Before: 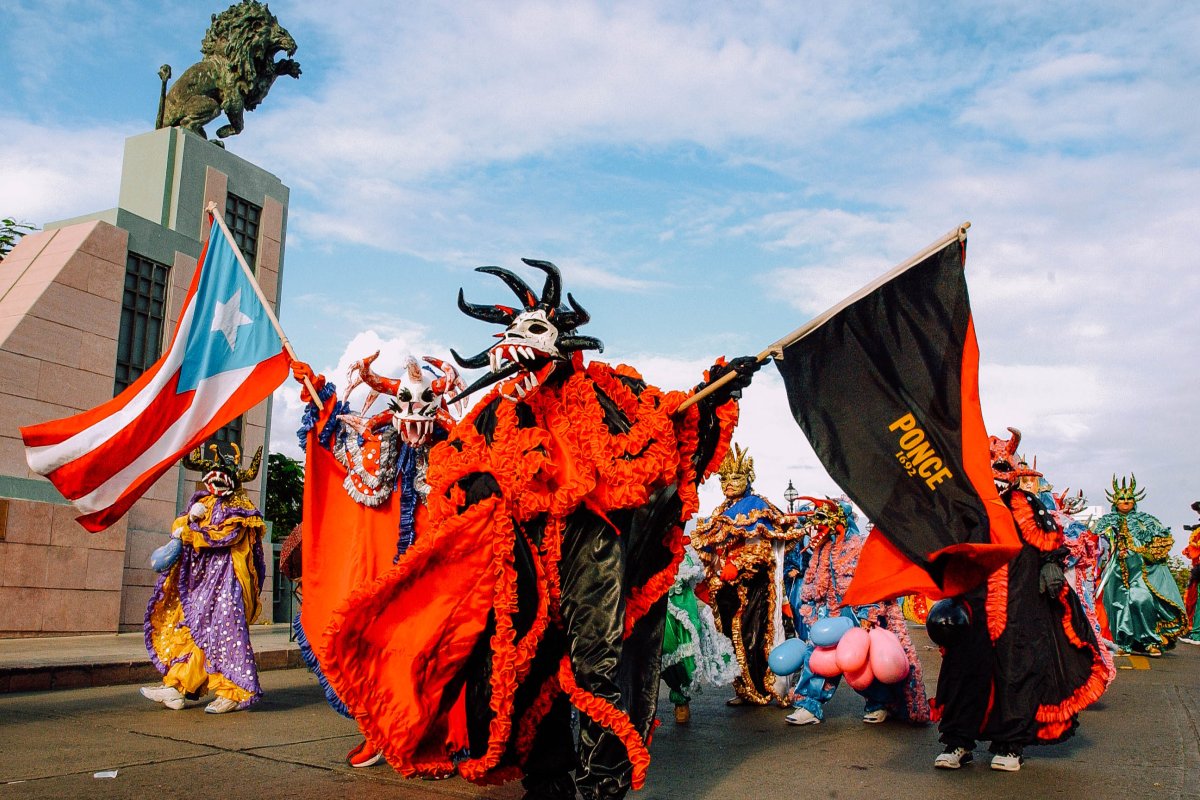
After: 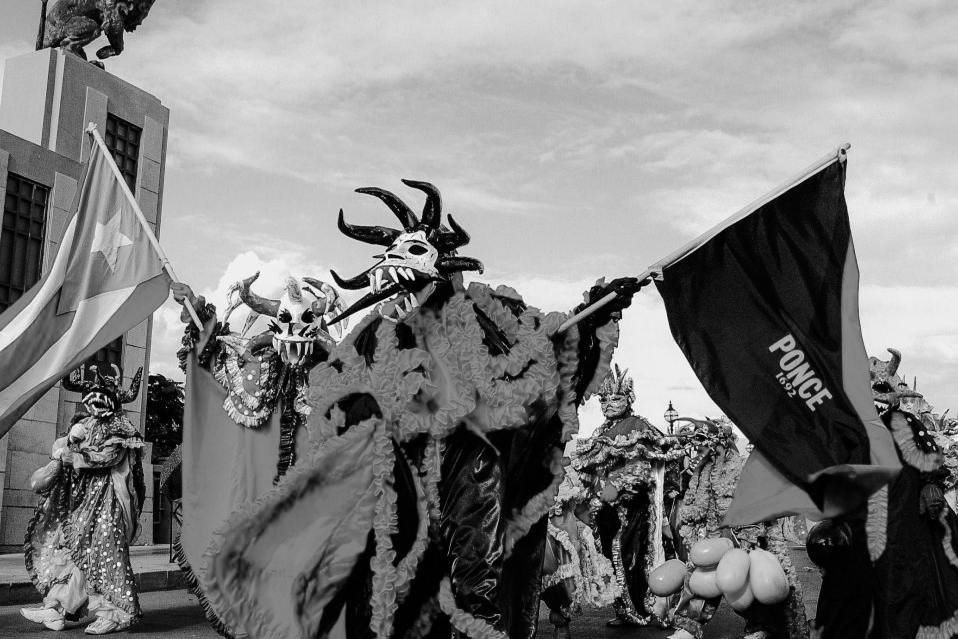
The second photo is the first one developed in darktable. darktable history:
base curve: curves: ch0 [(0, 0) (0.073, 0.04) (0.157, 0.139) (0.492, 0.492) (0.758, 0.758) (1, 1)], preserve colors none
crop and rotate: left 10.071%, top 10.071%, right 10.02%, bottom 10.02%
monochrome: on, module defaults
